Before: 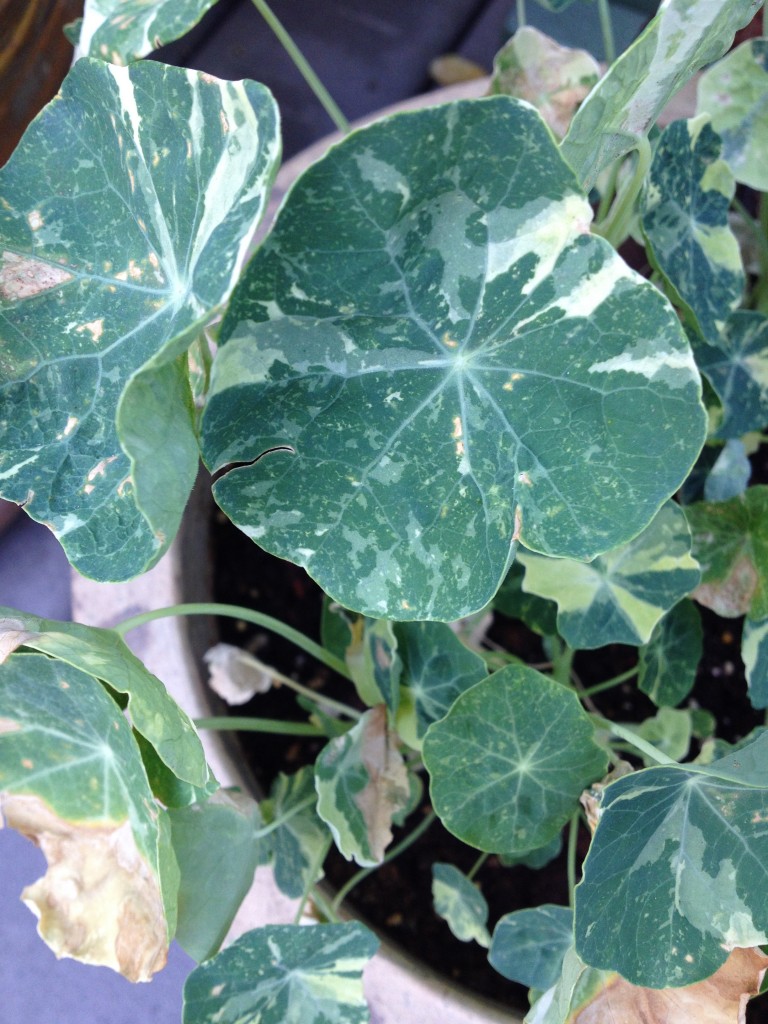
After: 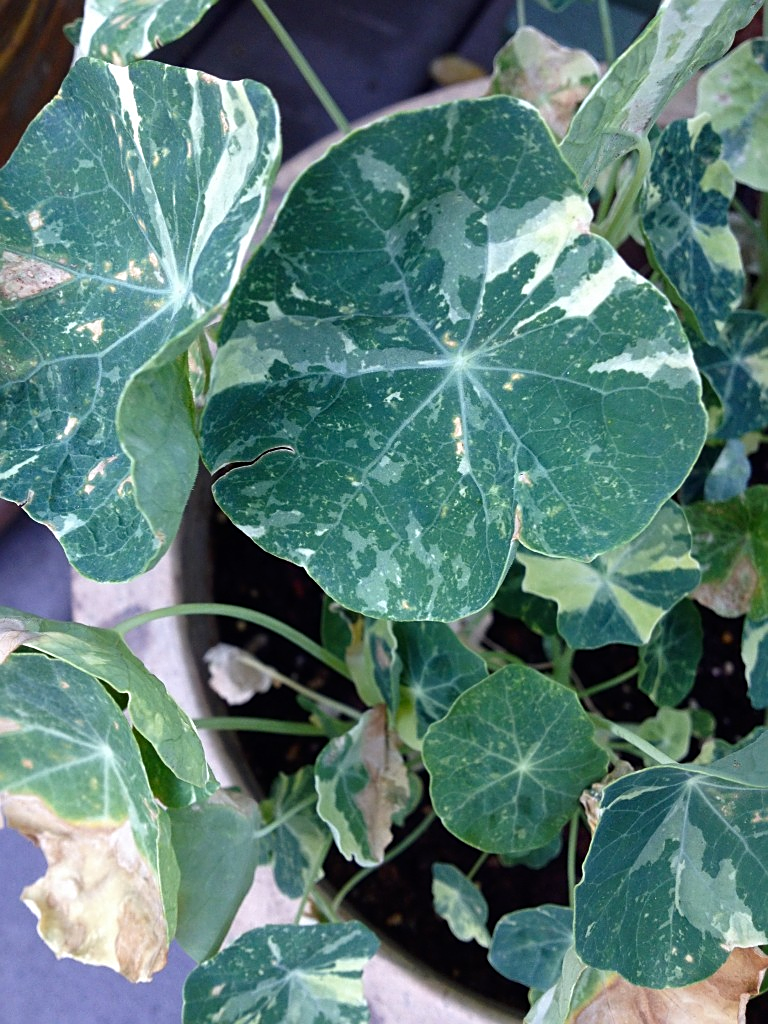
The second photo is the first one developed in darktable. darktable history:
sharpen: on, module defaults
contrast brightness saturation: brightness -0.092
color balance rgb: perceptual saturation grading › global saturation 0.109%, perceptual saturation grading › mid-tones 11.46%
